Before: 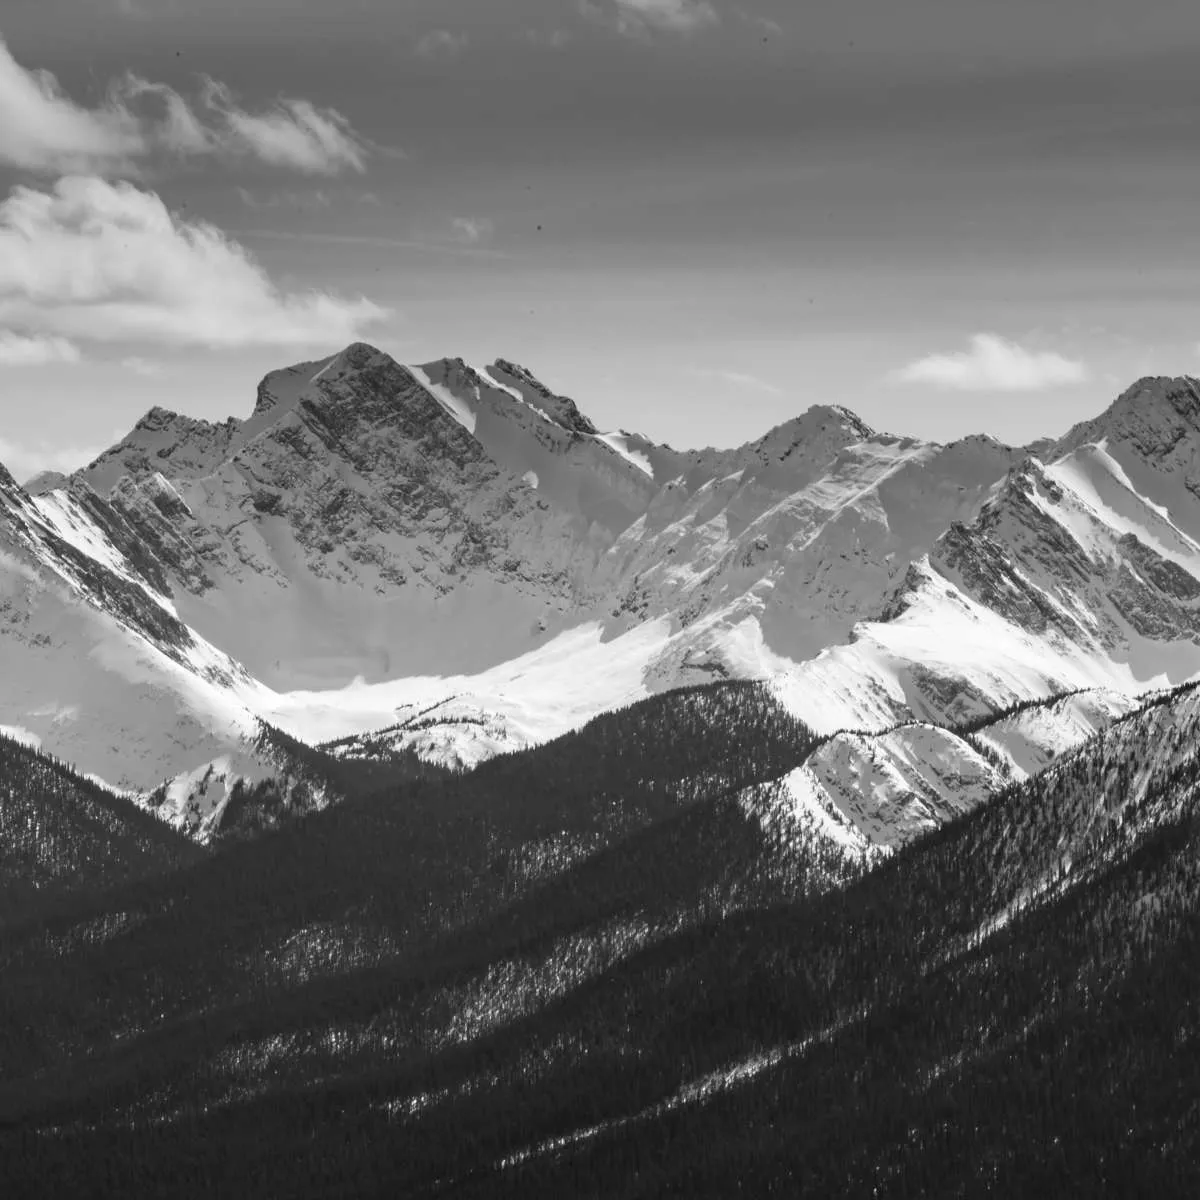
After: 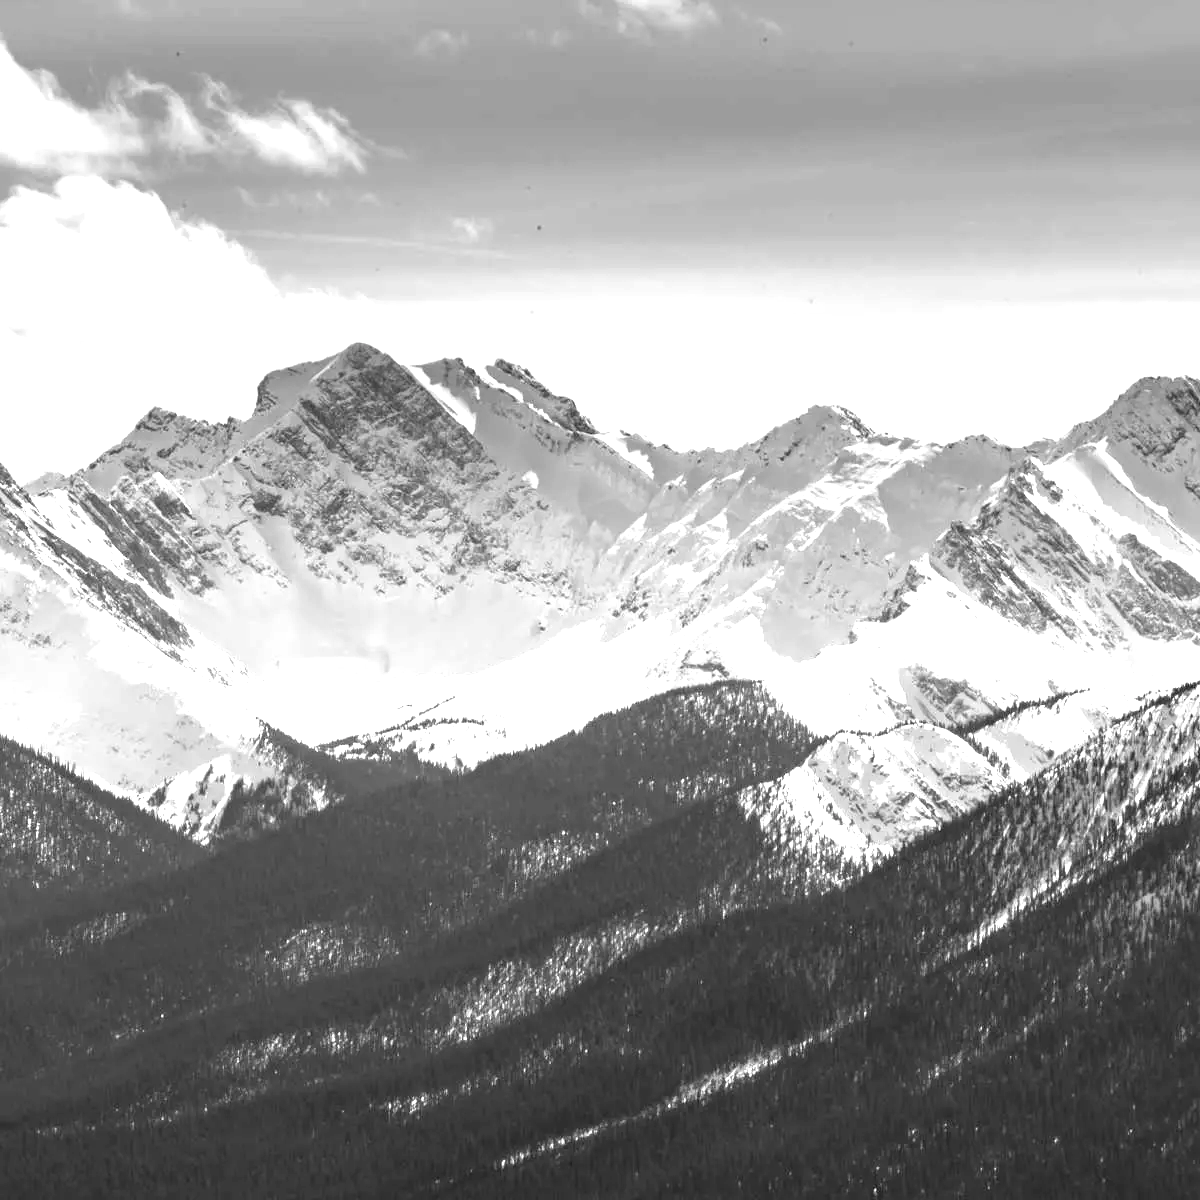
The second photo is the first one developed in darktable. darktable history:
exposure: black level correction 0, exposure 1.45 EV, compensate exposure bias true, compensate highlight preservation false
base curve: curves: ch0 [(0, 0) (0.472, 0.455) (1, 1)], preserve colors none
